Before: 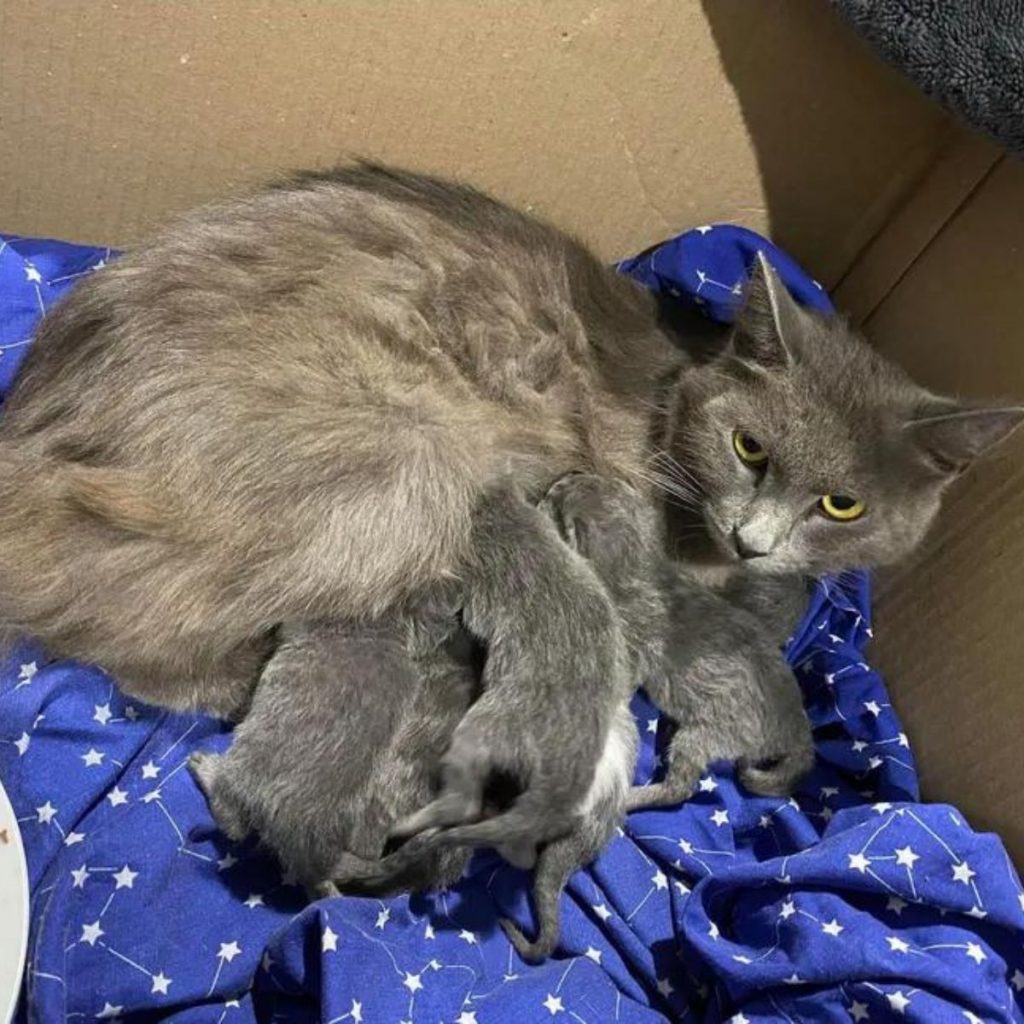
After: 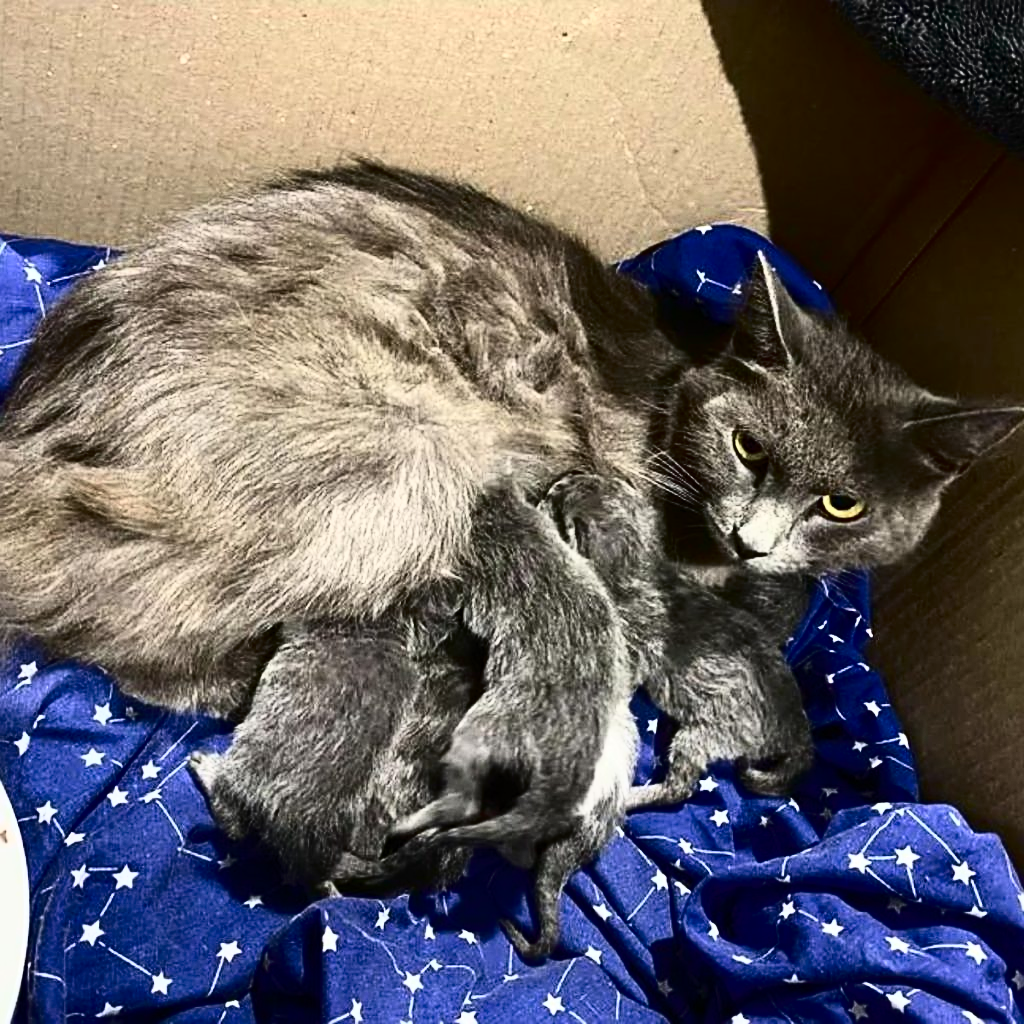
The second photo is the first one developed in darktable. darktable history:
tone curve: curves: ch0 [(0, 0) (0.003, 0.001) (0.011, 0.005) (0.025, 0.01) (0.044, 0.016) (0.069, 0.019) (0.1, 0.024) (0.136, 0.03) (0.177, 0.045) (0.224, 0.071) (0.277, 0.122) (0.335, 0.202) (0.399, 0.326) (0.468, 0.471) (0.543, 0.638) (0.623, 0.798) (0.709, 0.913) (0.801, 0.97) (0.898, 0.983) (1, 1)], color space Lab, independent channels, preserve colors none
sharpen: on, module defaults
exposure: exposure -0.044 EV, compensate exposure bias true, compensate highlight preservation false
